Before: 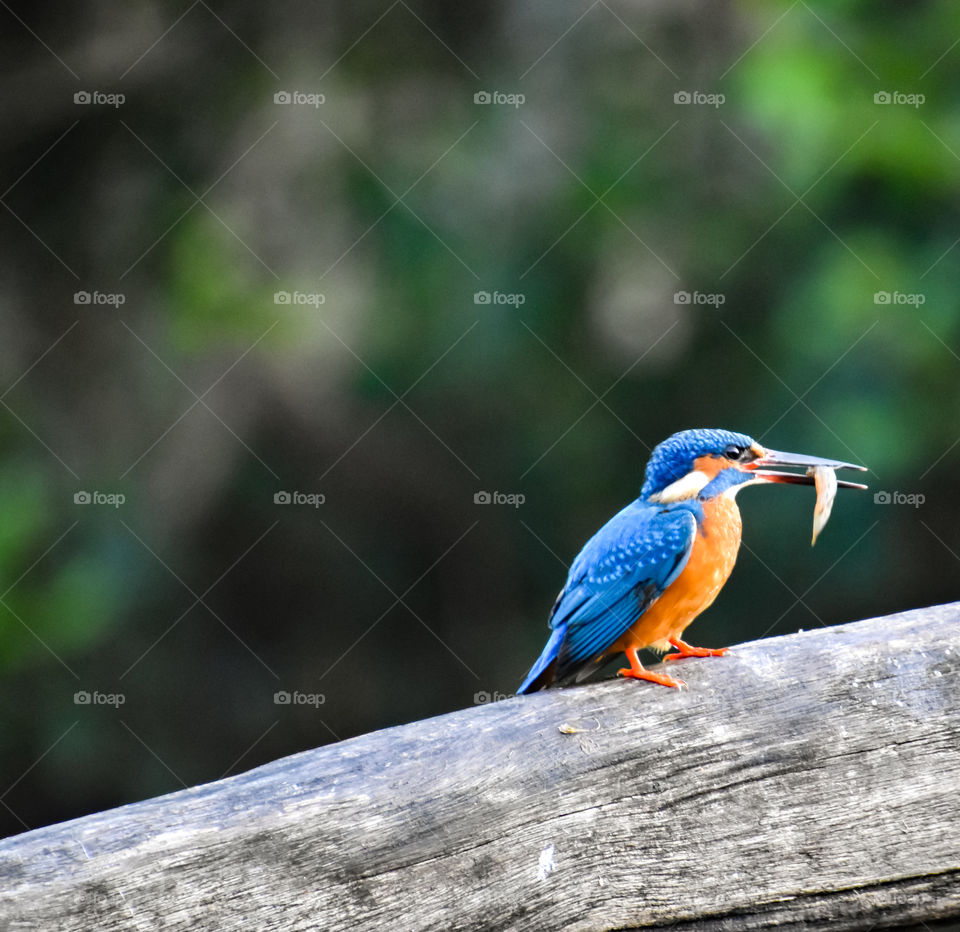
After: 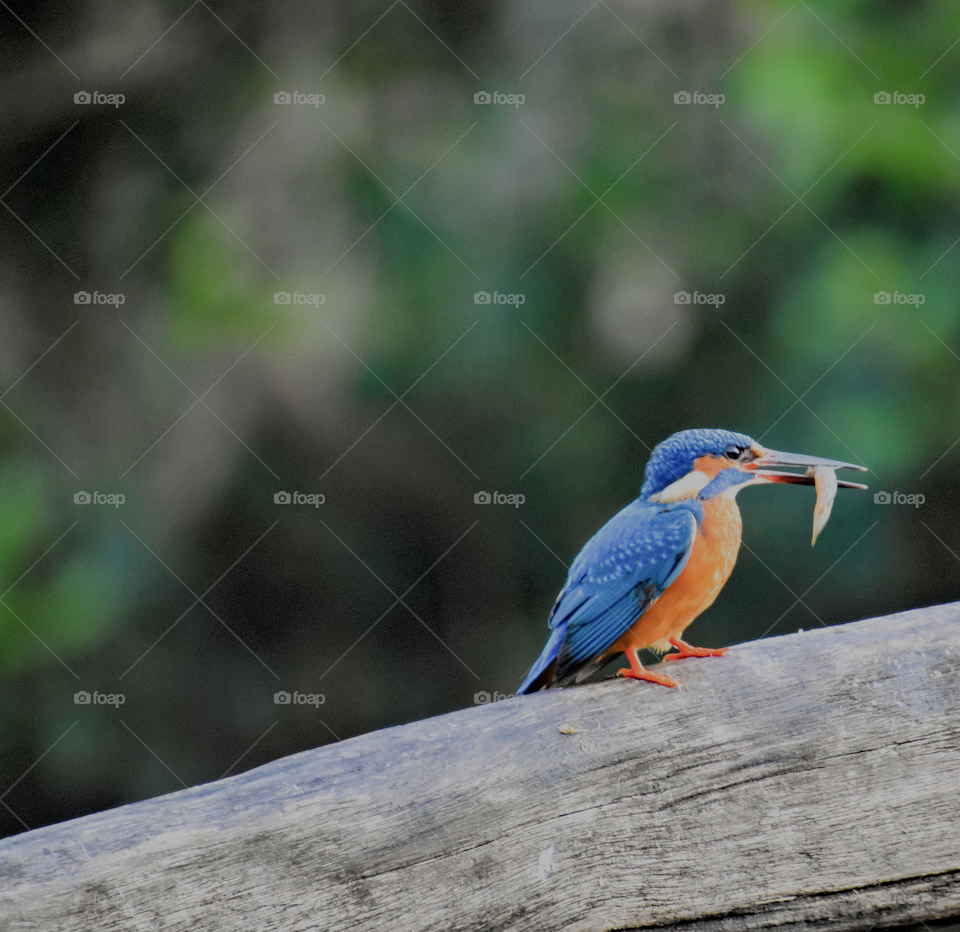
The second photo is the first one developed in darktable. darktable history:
filmic rgb: middle gray luminance 2.57%, black relative exposure -9.88 EV, white relative exposure 6.98 EV, dynamic range scaling 9.44%, target black luminance 0%, hardness 3.19, latitude 44.21%, contrast 0.674, highlights saturation mix 6.1%, shadows ↔ highlights balance 13.62%, iterations of high-quality reconstruction 0
